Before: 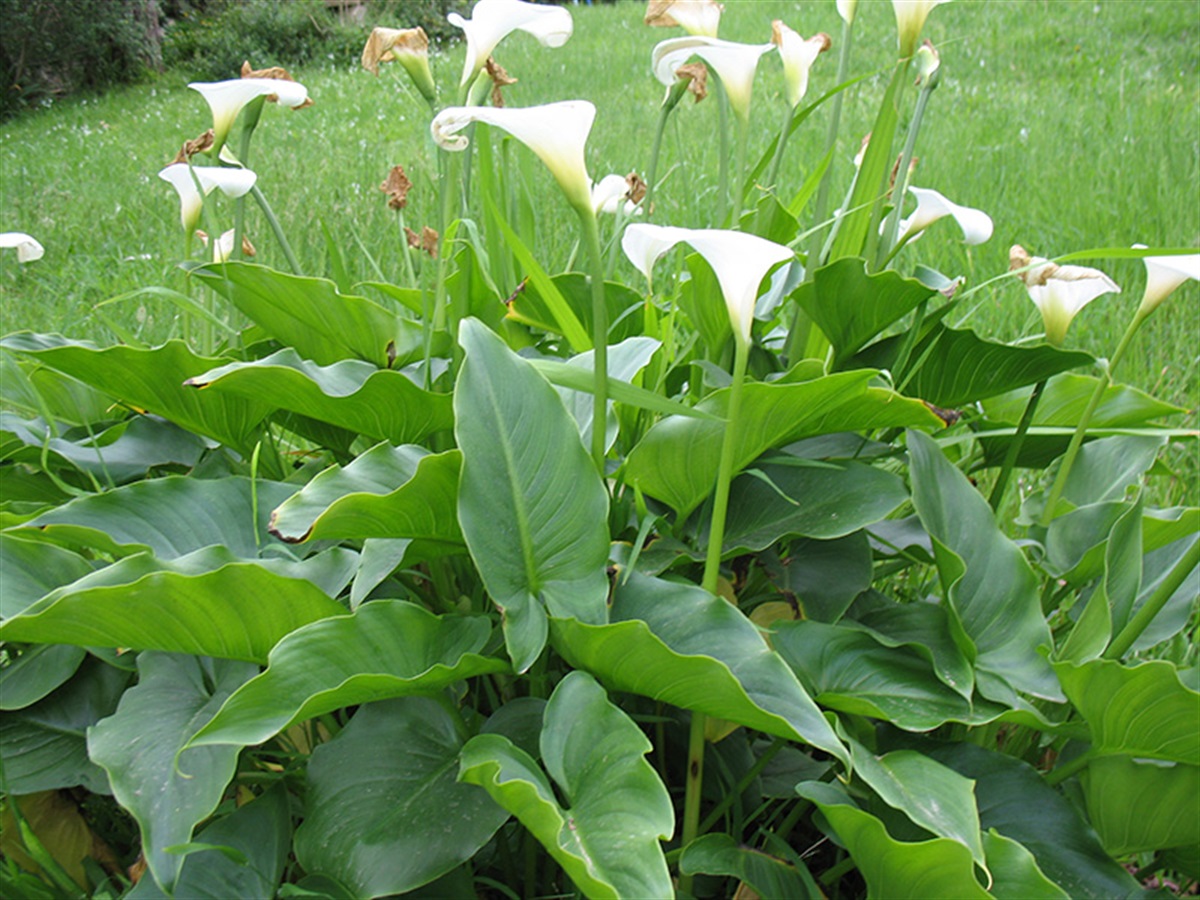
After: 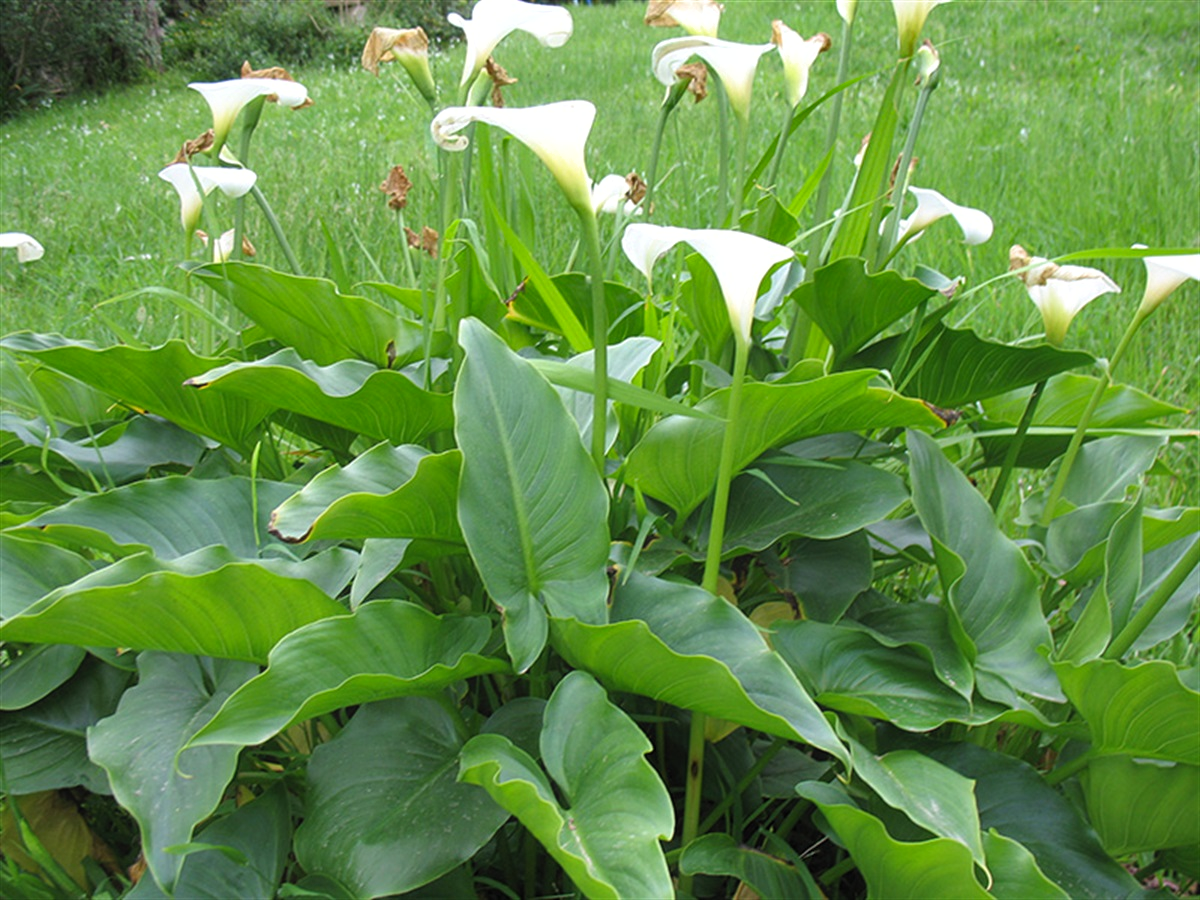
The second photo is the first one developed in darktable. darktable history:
contrast equalizer: y [[0.5, 0.488, 0.462, 0.461, 0.491, 0.5], [0.5 ×6], [0.5 ×6], [0 ×6], [0 ×6]]
levels: levels [0.016, 0.484, 0.953]
shadows and highlights: low approximation 0.01, soften with gaussian
